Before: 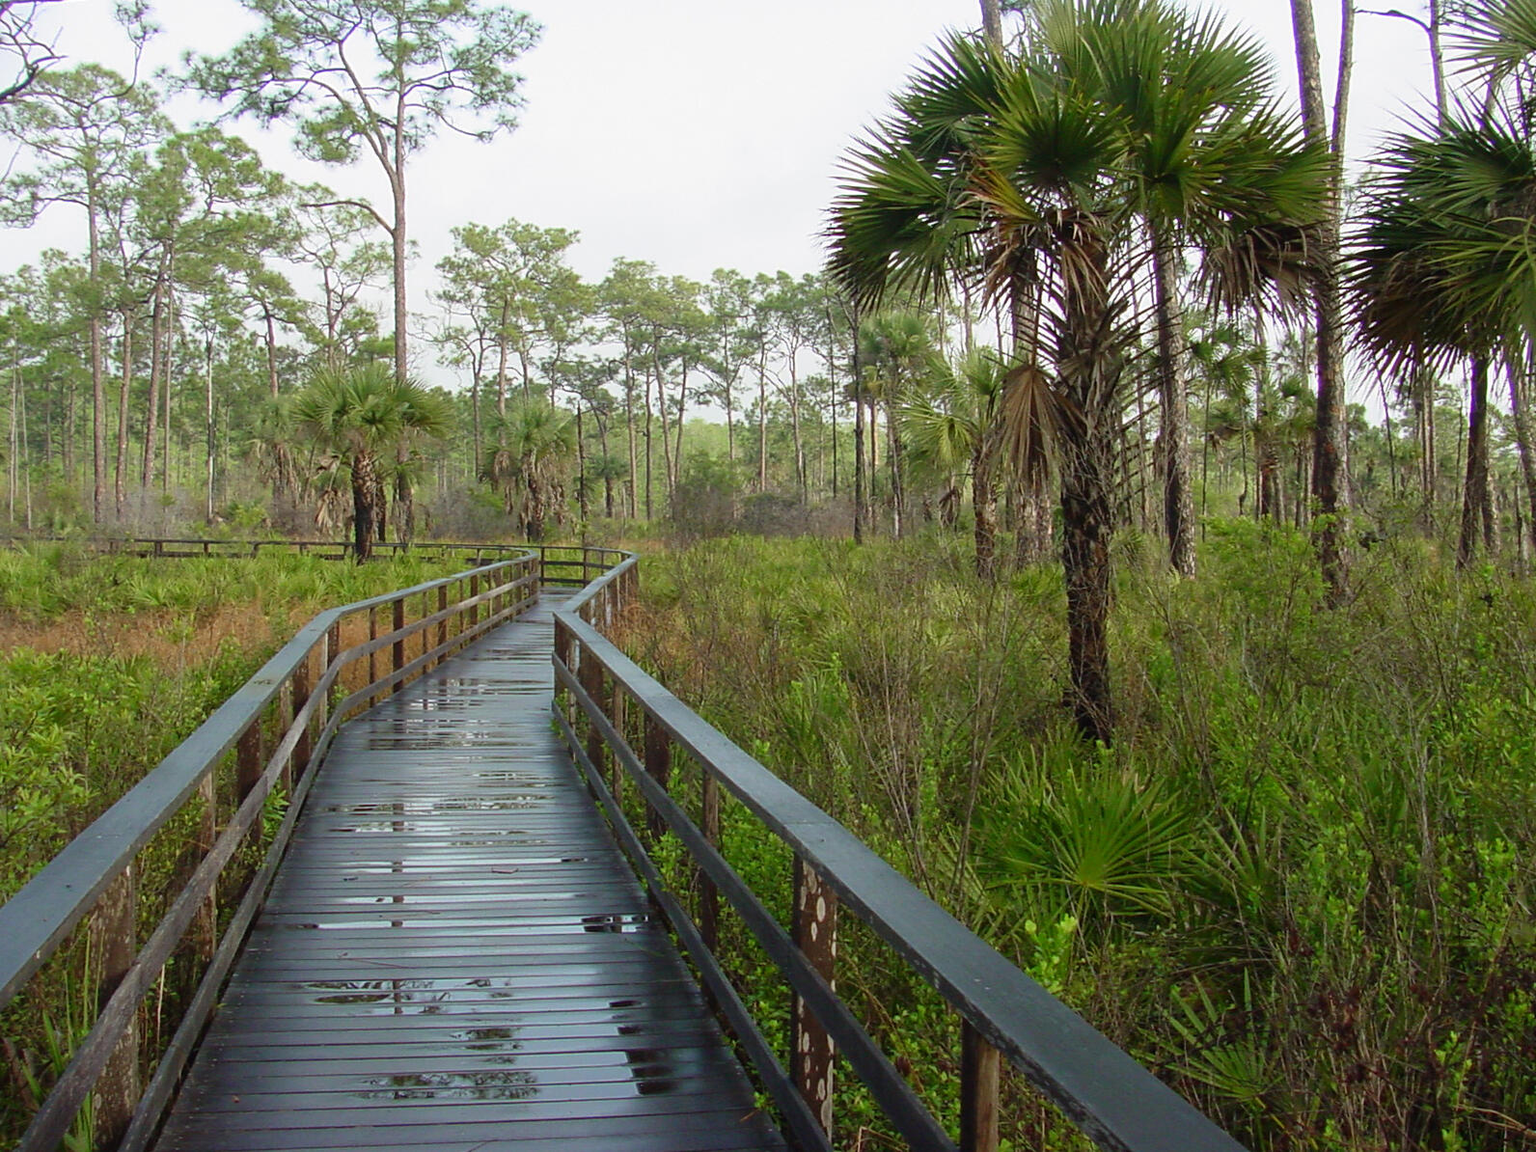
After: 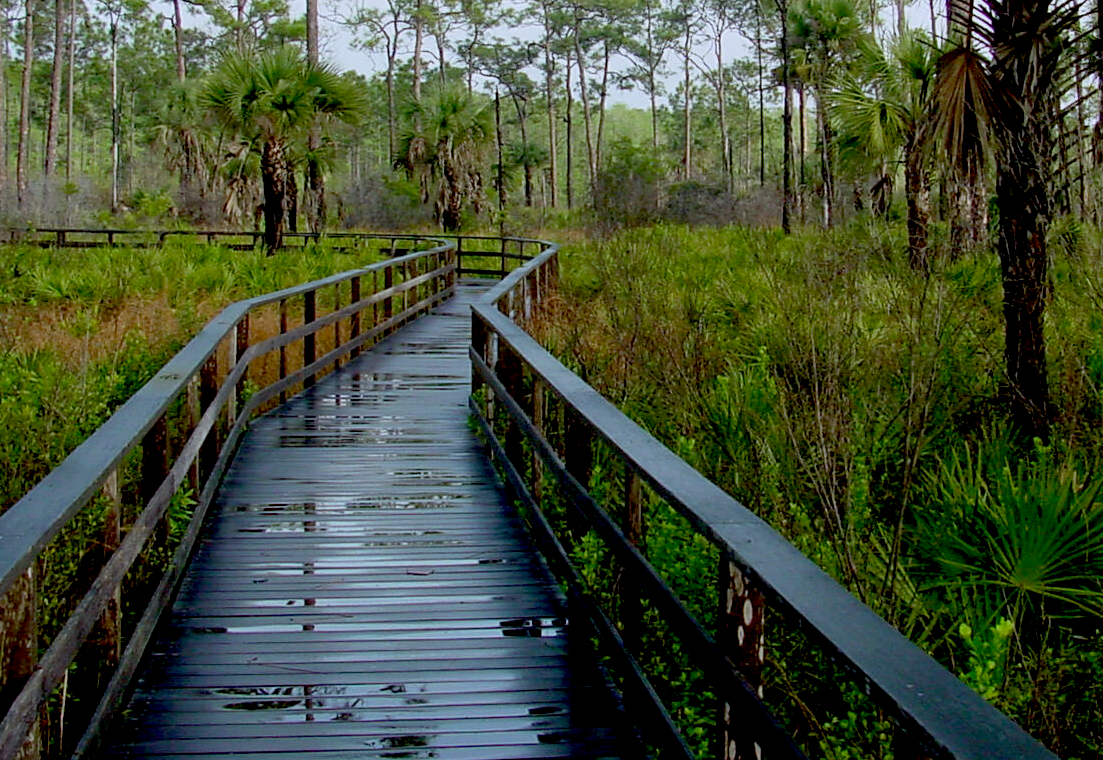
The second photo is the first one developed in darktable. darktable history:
crop: left 6.488%, top 27.668%, right 24.183%, bottom 8.656%
white balance: red 0.954, blue 1.079
exposure: black level correction 0.046, exposure -0.228 EV, compensate highlight preservation false
